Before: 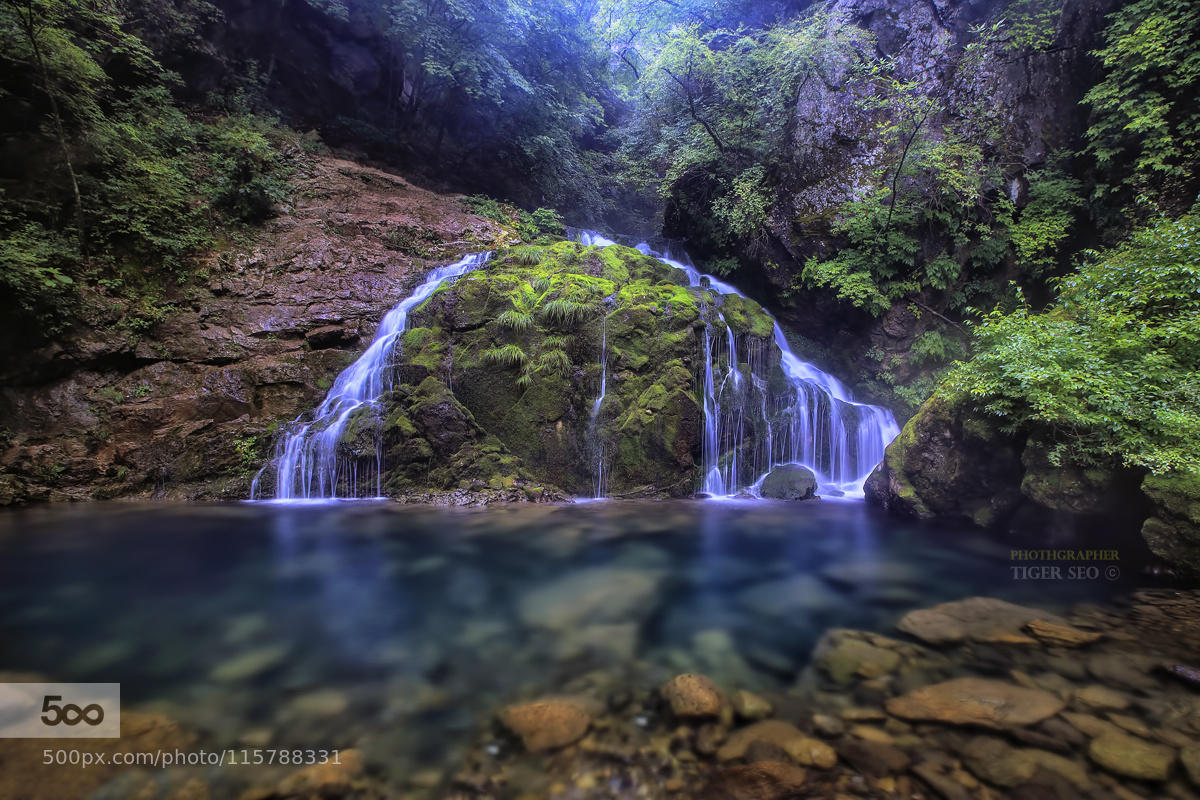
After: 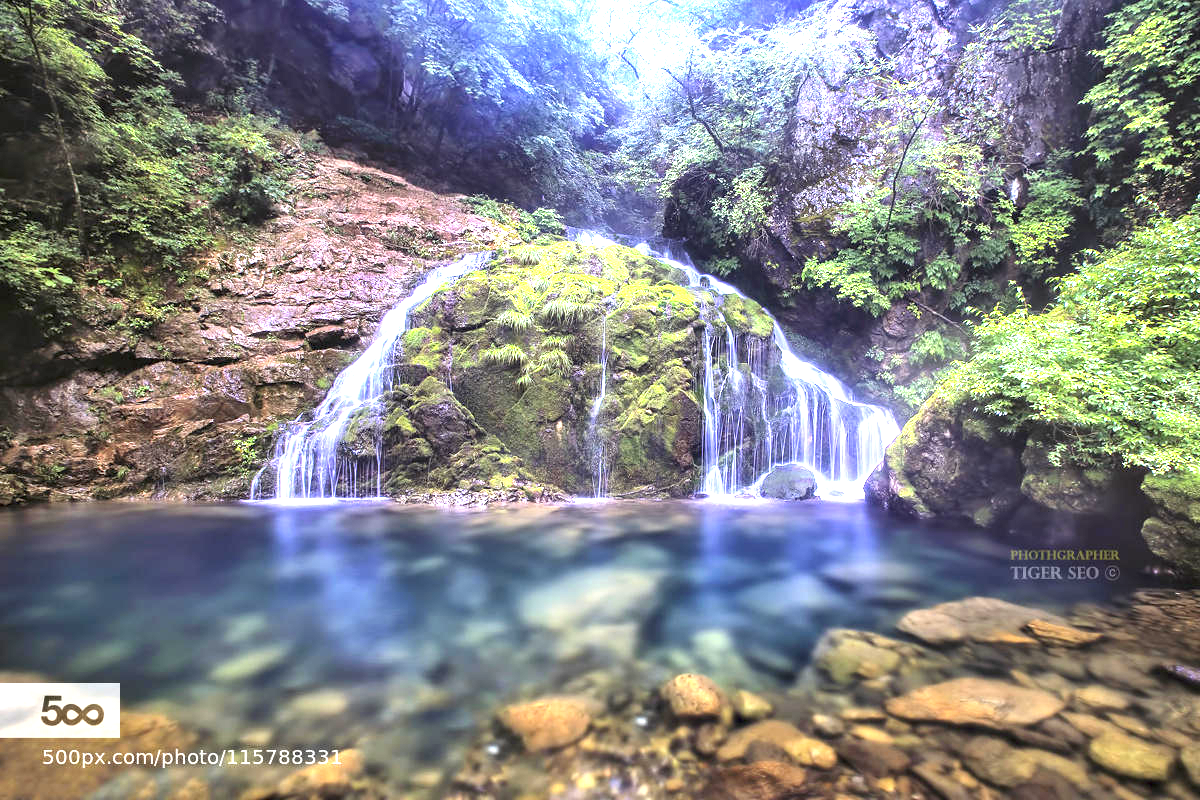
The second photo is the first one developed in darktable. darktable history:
tone equalizer: -7 EV 0.13 EV, smoothing diameter 25%, edges refinement/feathering 10, preserve details guided filter
exposure: exposure 2.25 EV, compensate highlight preservation false
